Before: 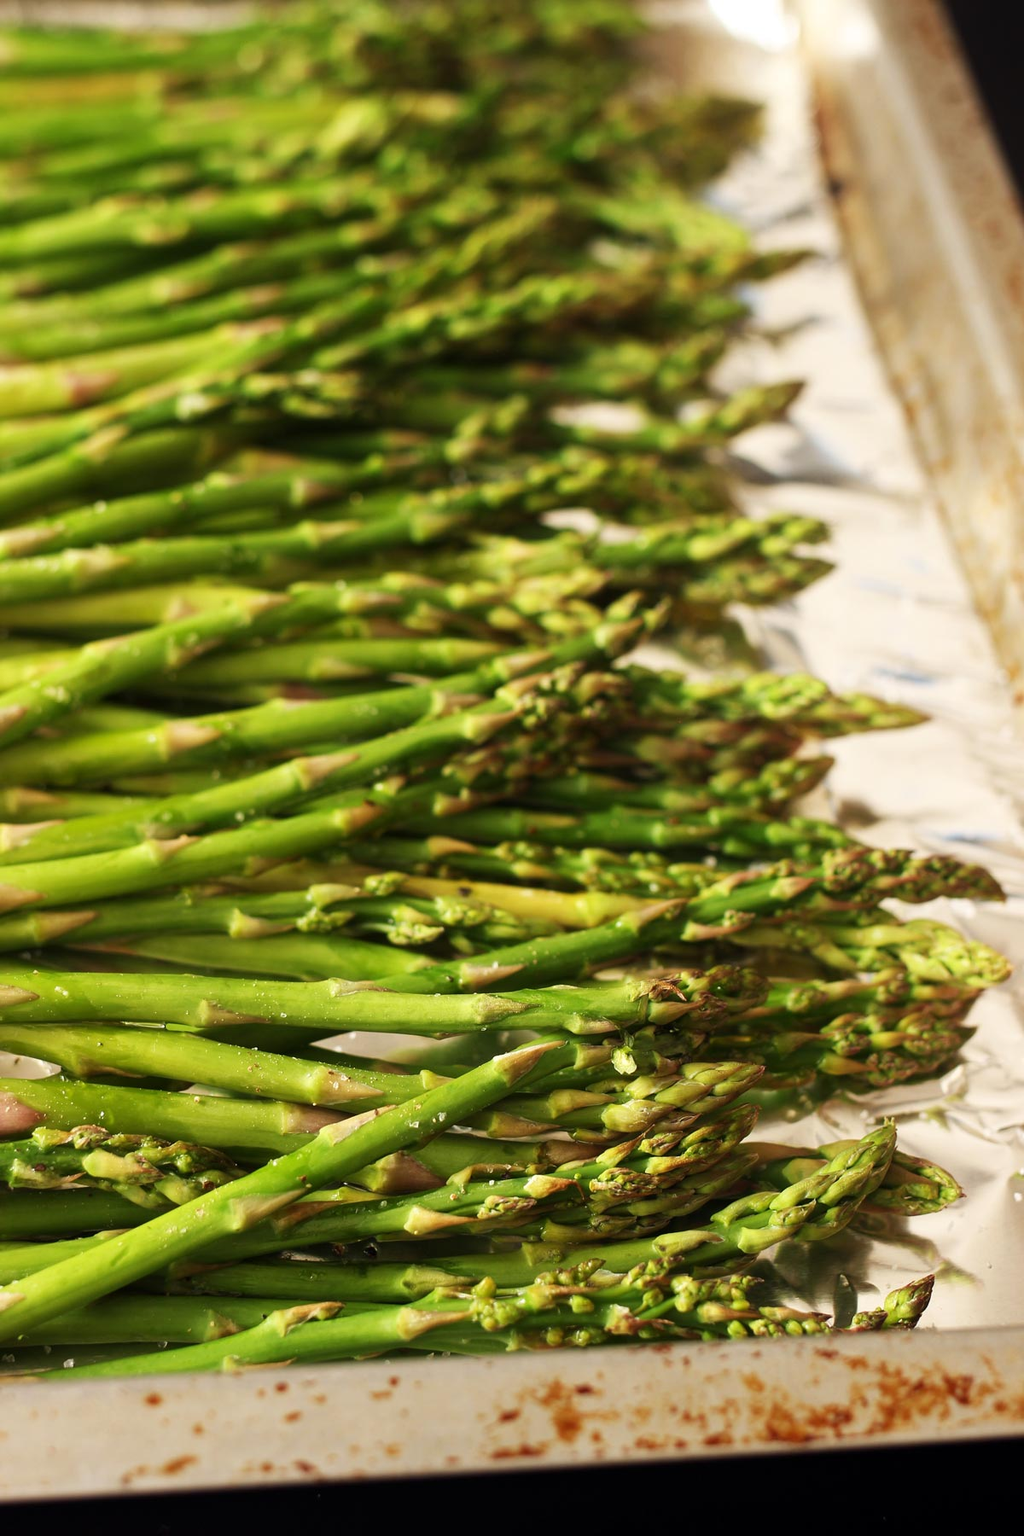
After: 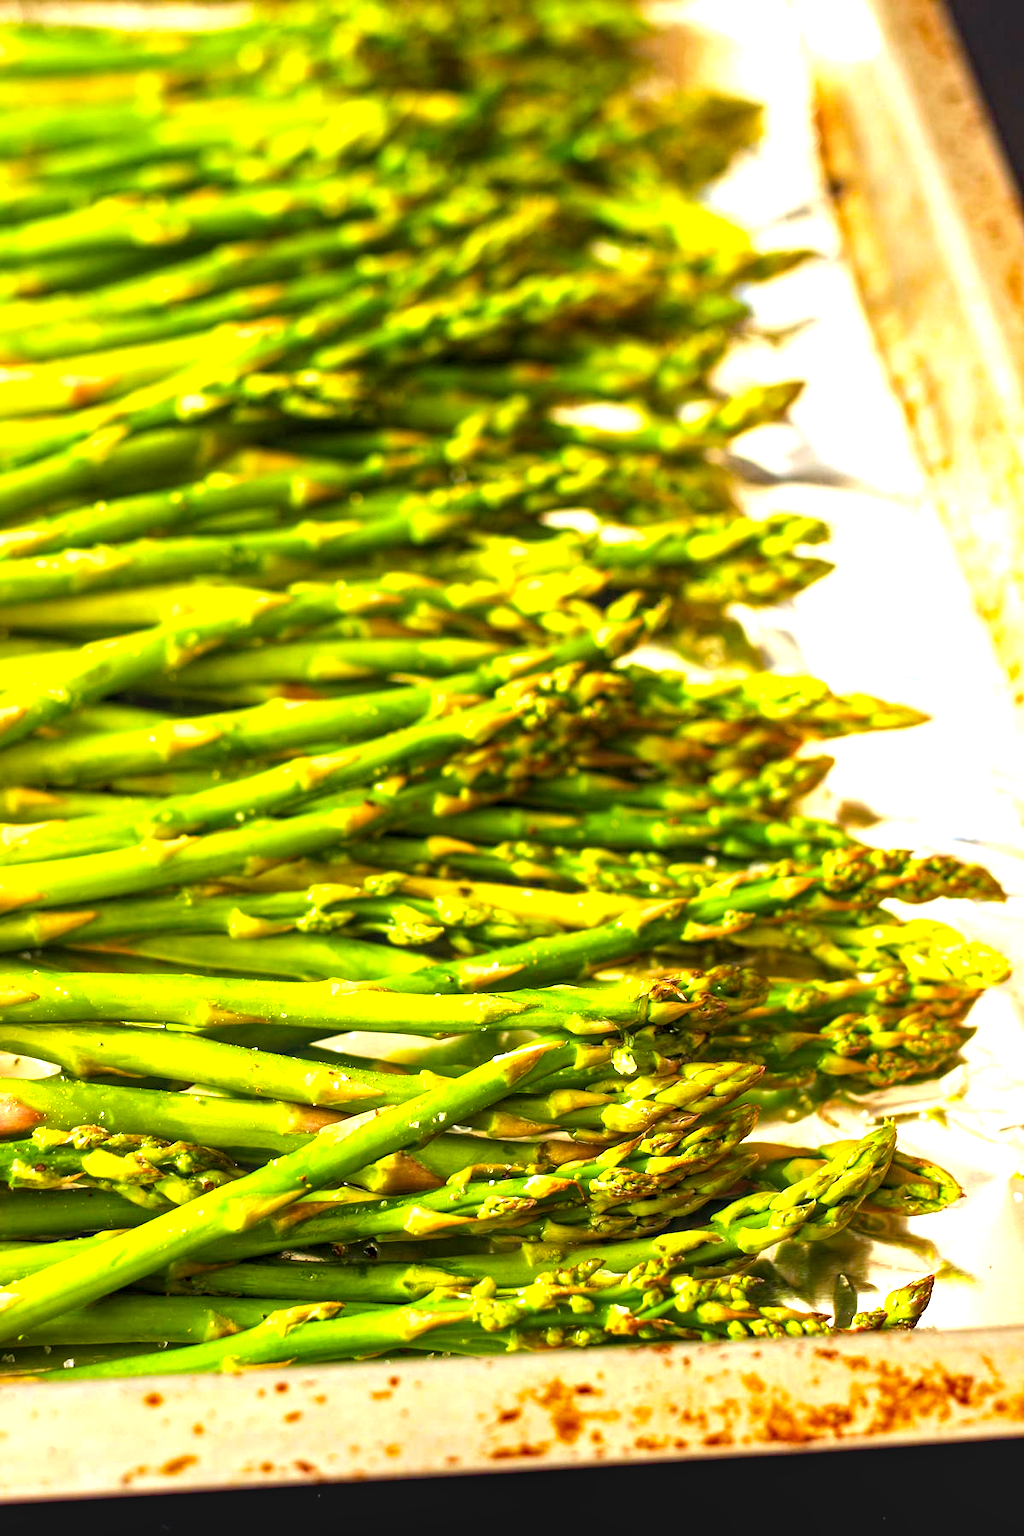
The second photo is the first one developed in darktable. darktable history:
exposure: black level correction 0.001, exposure 1.3 EV, compensate highlight preservation false
haze removal: compatibility mode true, adaptive false
local contrast: on, module defaults
color balance rgb: perceptual saturation grading › global saturation 25%, global vibrance 20%
